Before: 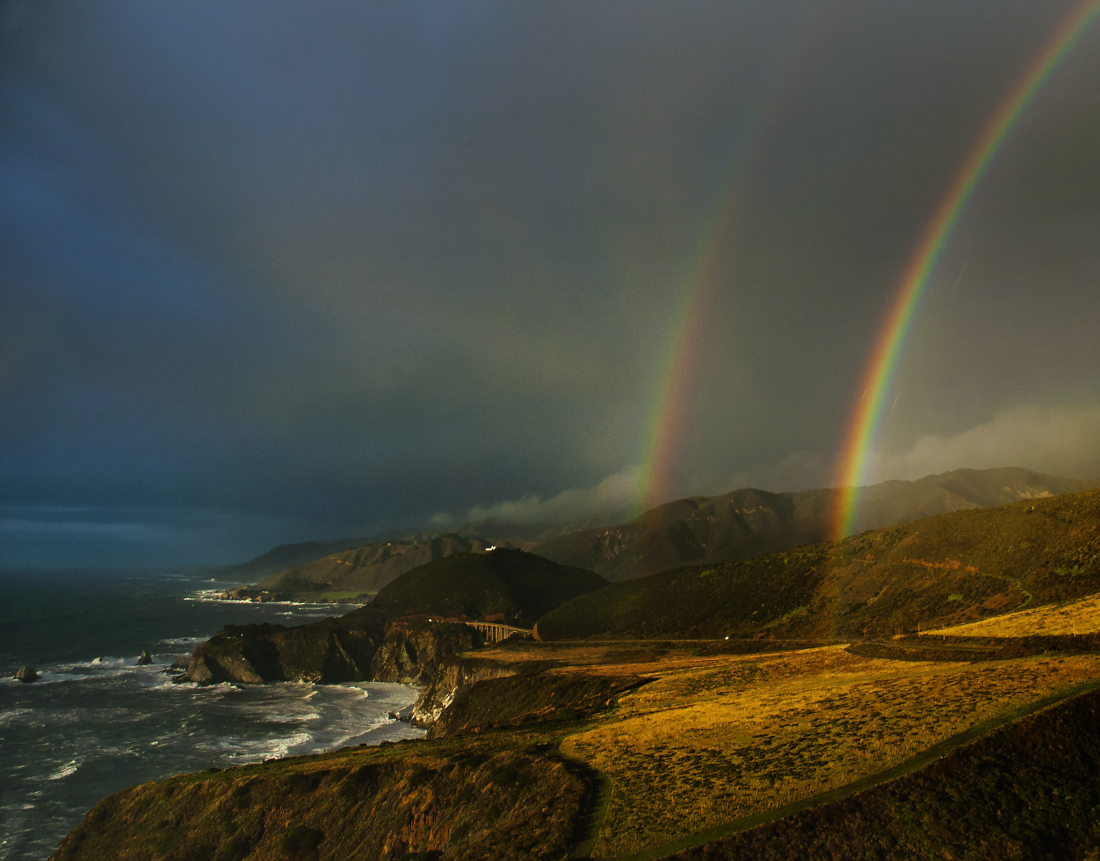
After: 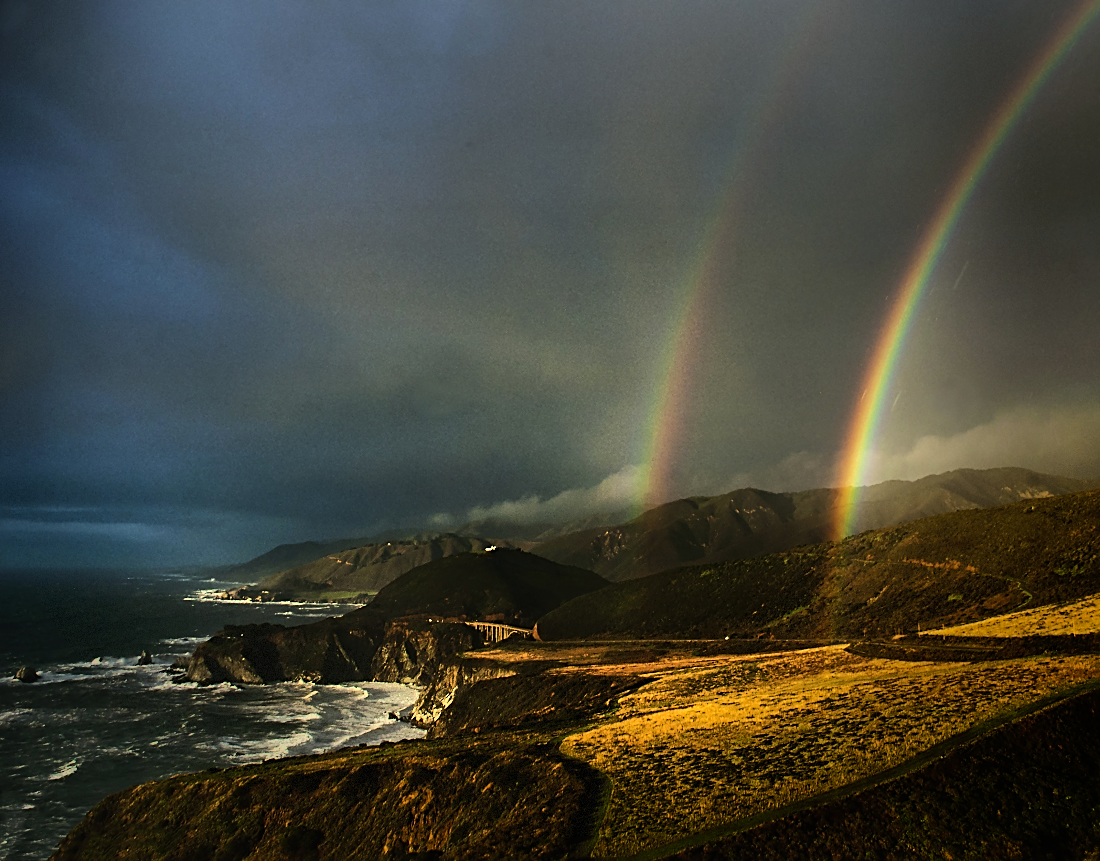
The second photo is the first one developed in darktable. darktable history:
shadows and highlights: low approximation 0.01, soften with gaussian
sharpen: on, module defaults
vignetting: fall-off start 68.33%, fall-off radius 30%, saturation 0.042, center (-0.066, -0.311), width/height ratio 0.992, shape 0.85, dithering 8-bit output
tone equalizer: -8 EV -1.08 EV, -7 EV -1.01 EV, -6 EV -0.867 EV, -5 EV -0.578 EV, -3 EV 0.578 EV, -2 EV 0.867 EV, -1 EV 1.01 EV, +0 EV 1.08 EV, edges refinement/feathering 500, mask exposure compensation -1.57 EV, preserve details no
